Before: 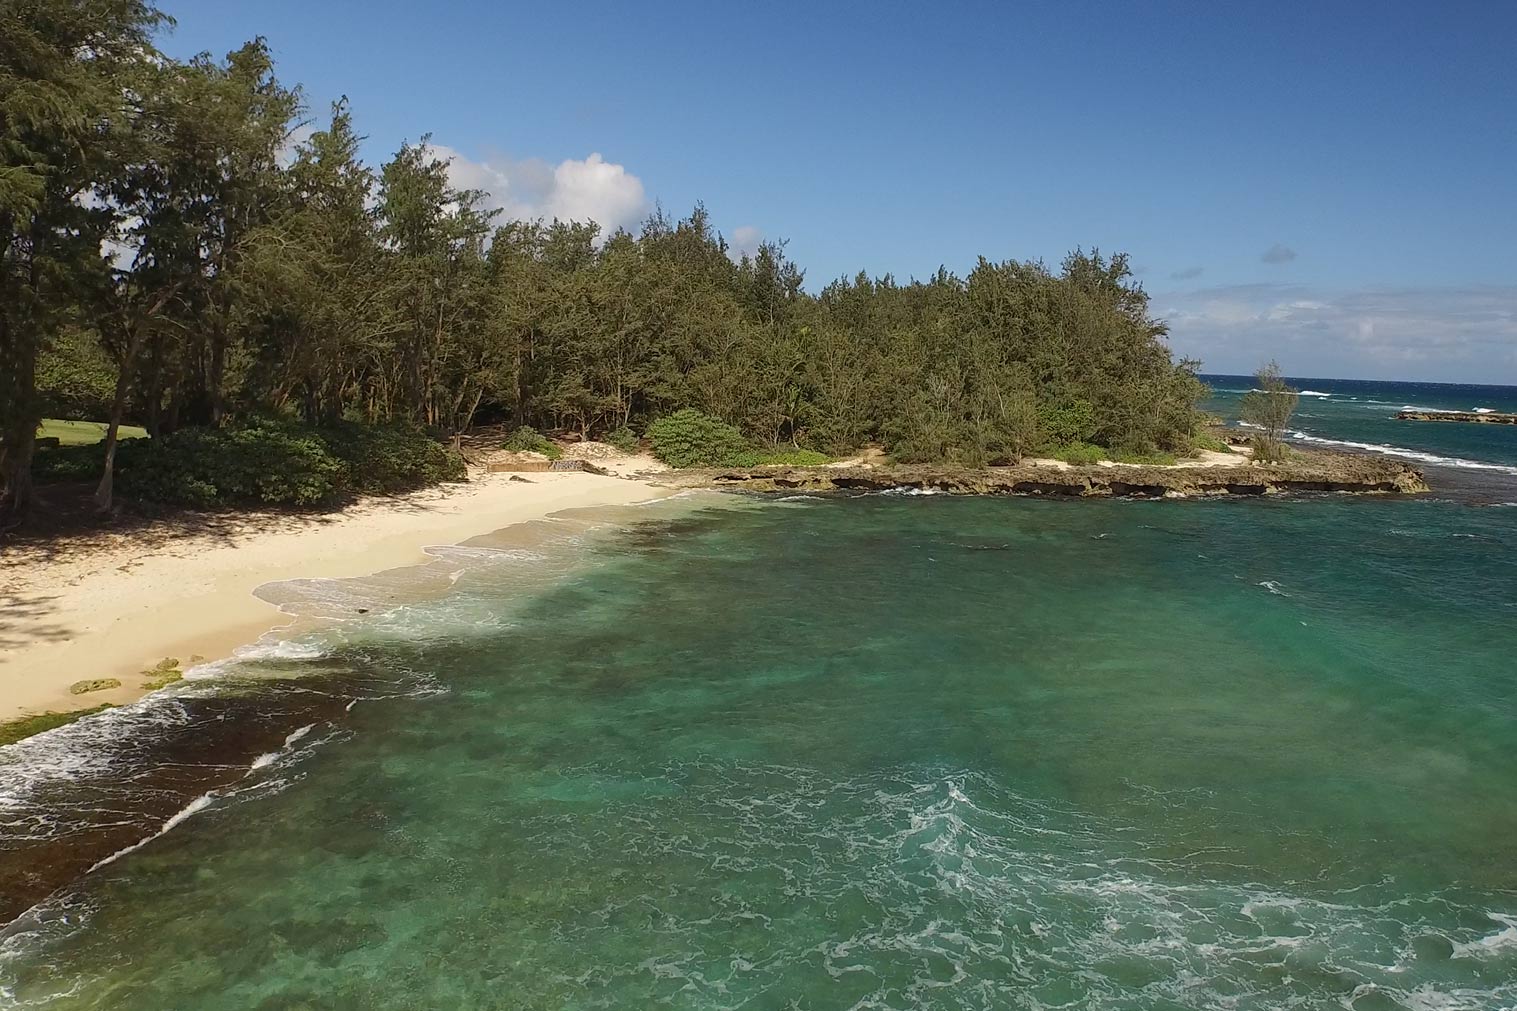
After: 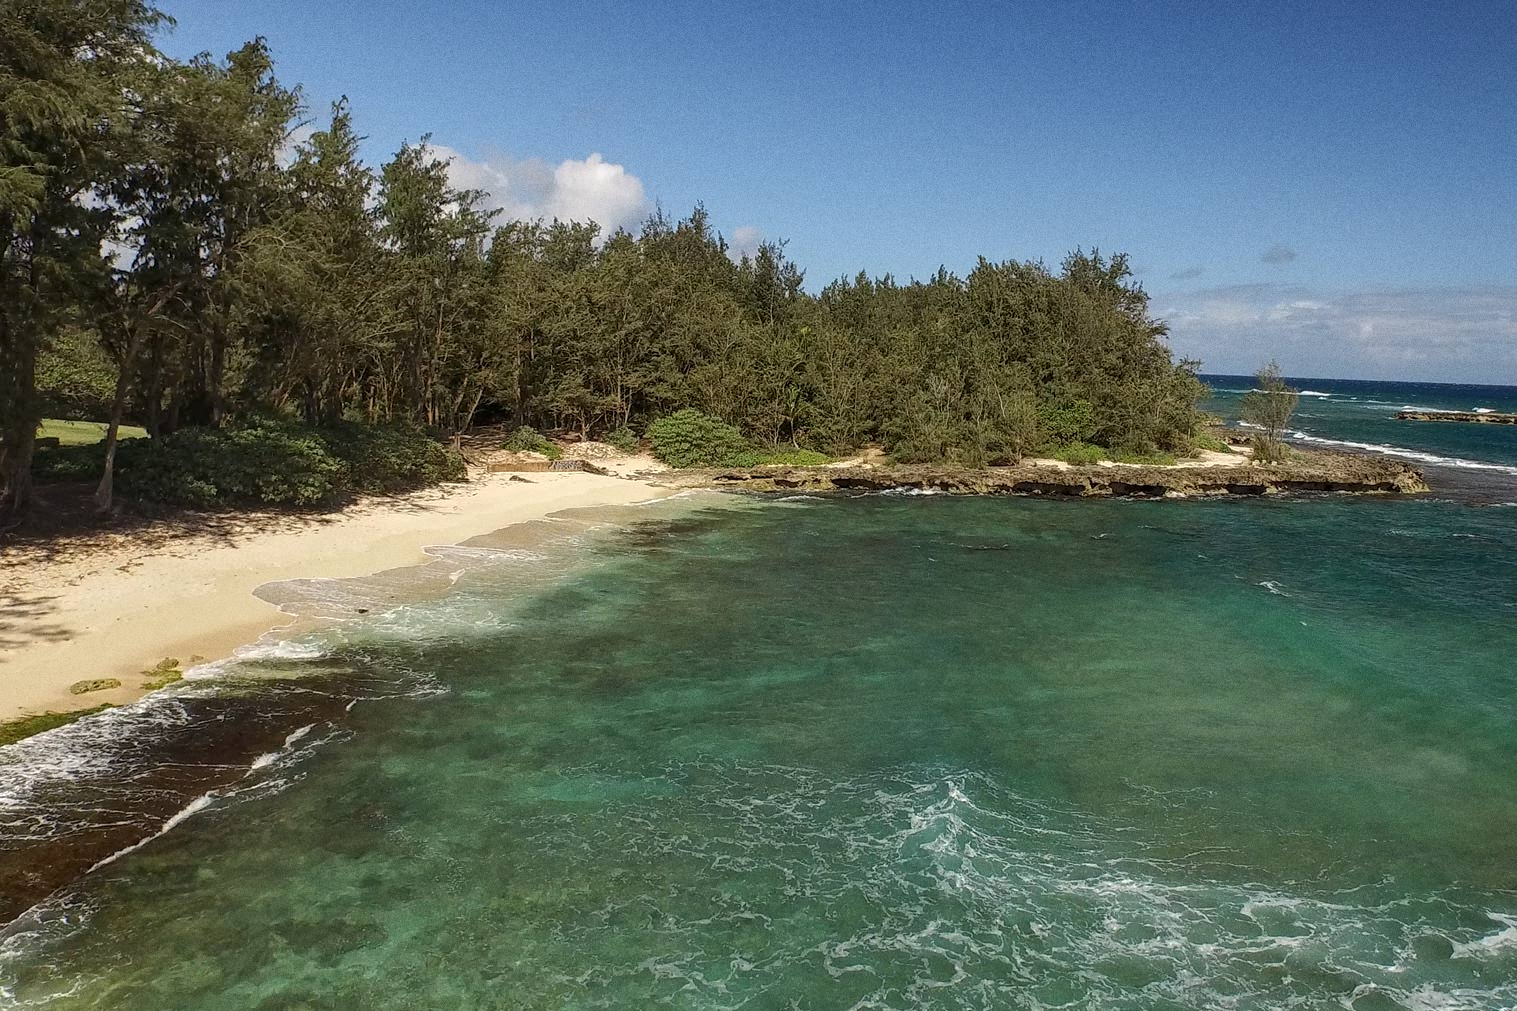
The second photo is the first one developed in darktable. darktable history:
grain: on, module defaults
local contrast: detail 130%
